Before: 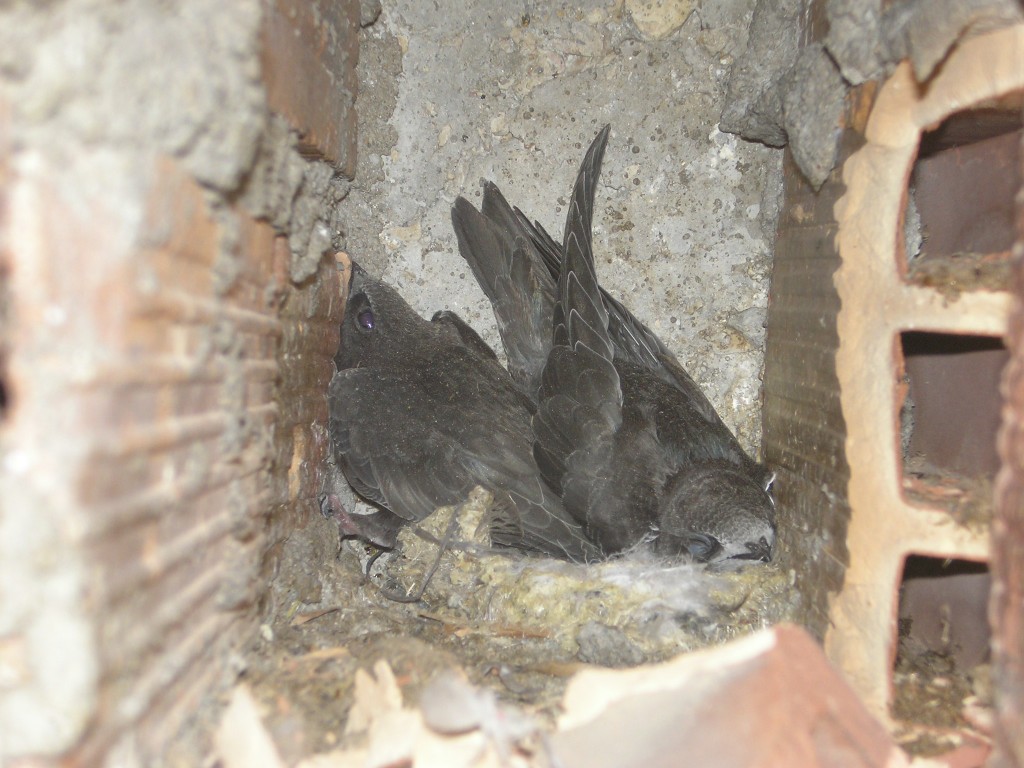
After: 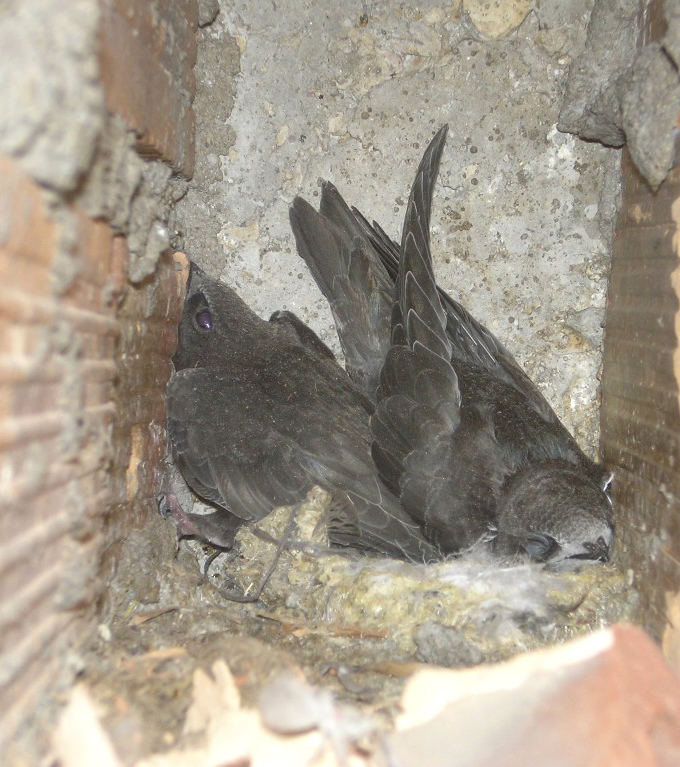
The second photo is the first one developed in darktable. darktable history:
crop and rotate: left 15.864%, right 17.678%
exposure: black level correction 0.007, exposure 0.157 EV, compensate highlight preservation false
